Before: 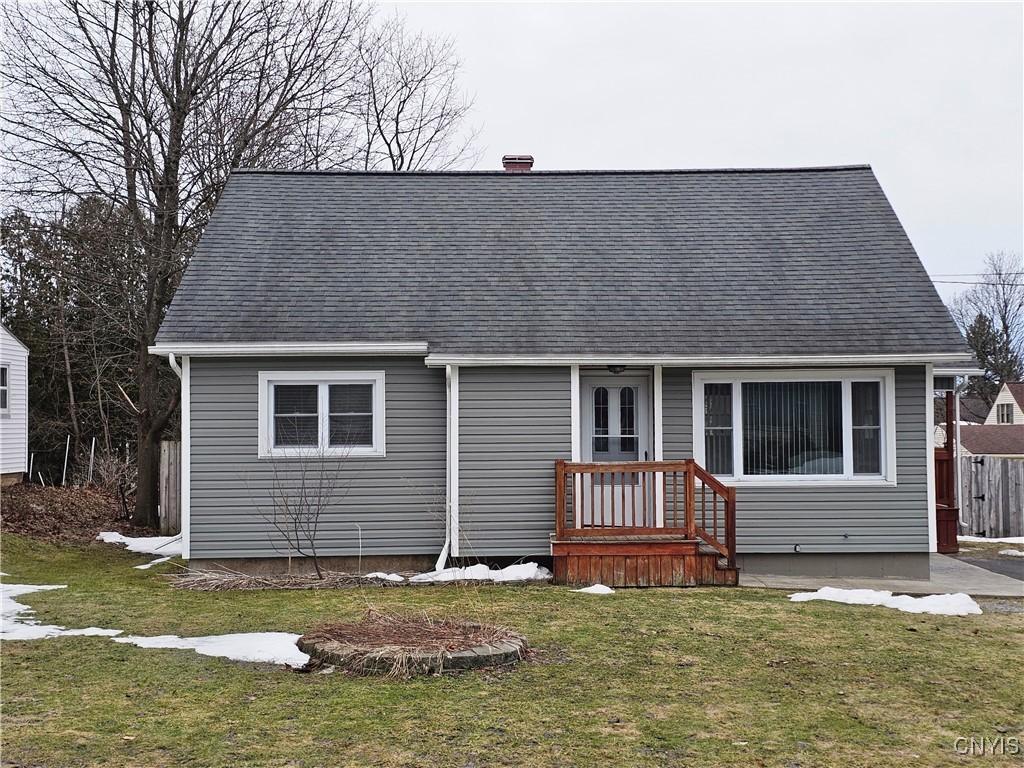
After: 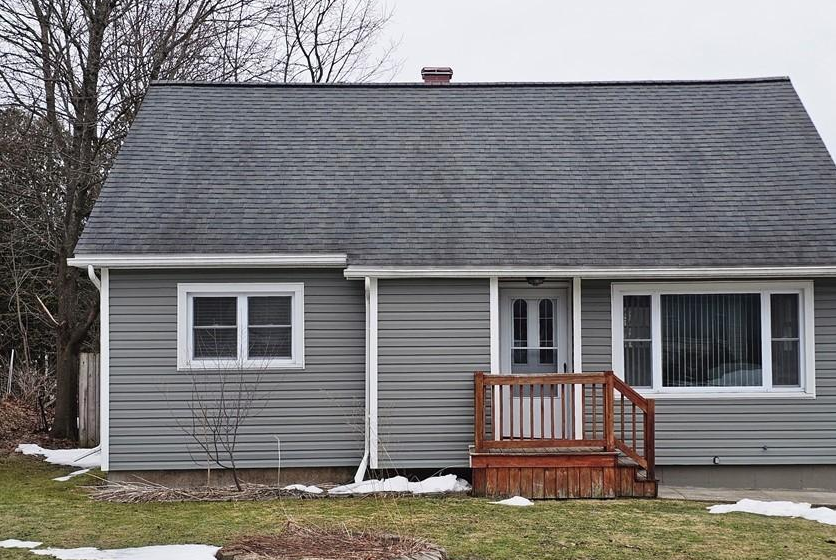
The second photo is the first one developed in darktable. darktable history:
crop: left 7.937%, top 11.58%, right 10.354%, bottom 15.463%
